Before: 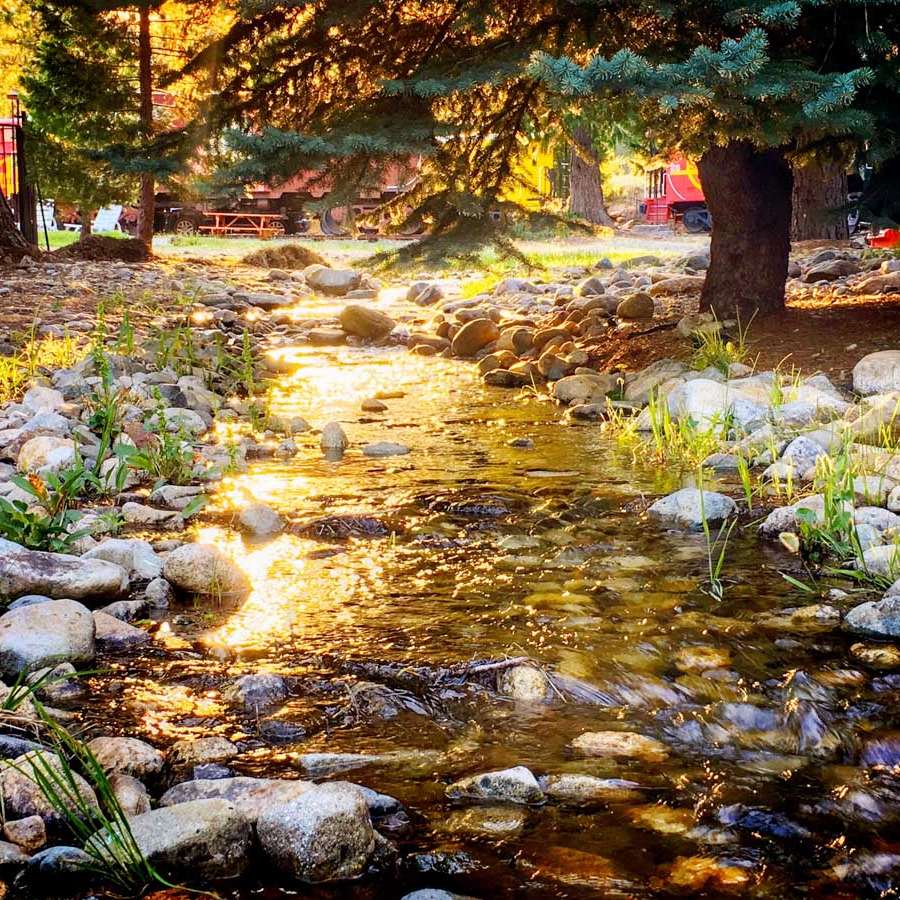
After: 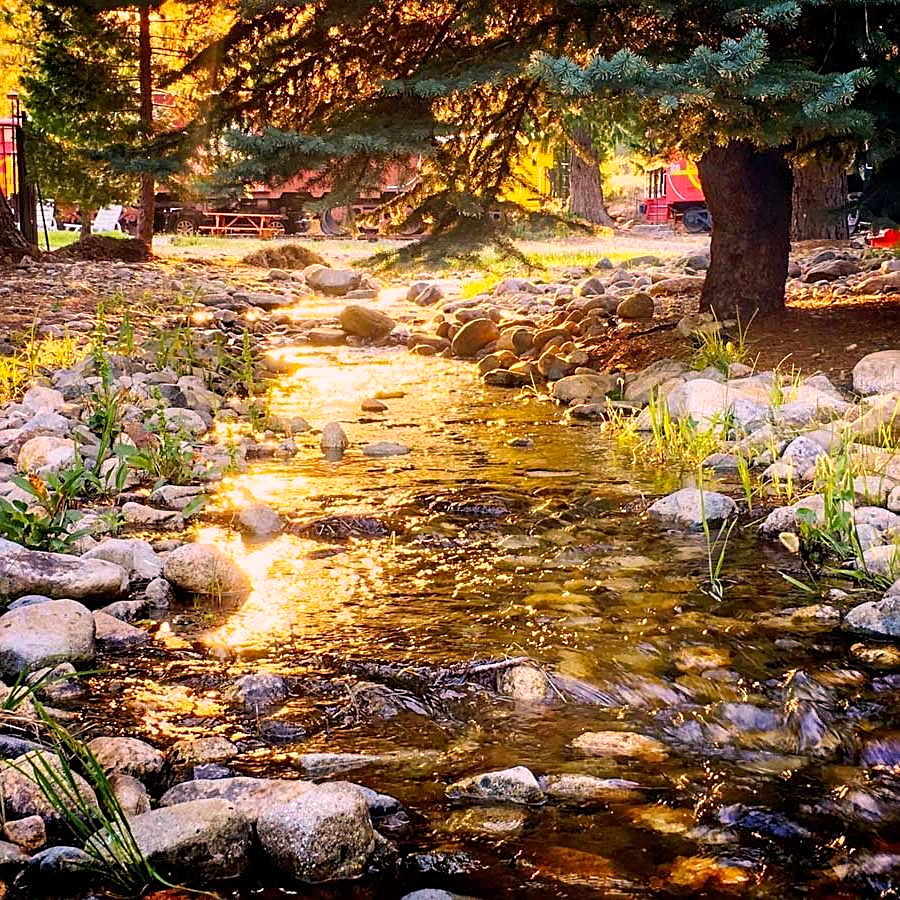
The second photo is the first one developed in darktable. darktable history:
sharpen: on, module defaults
color correction: highlights a* 12.36, highlights b* 5.62
